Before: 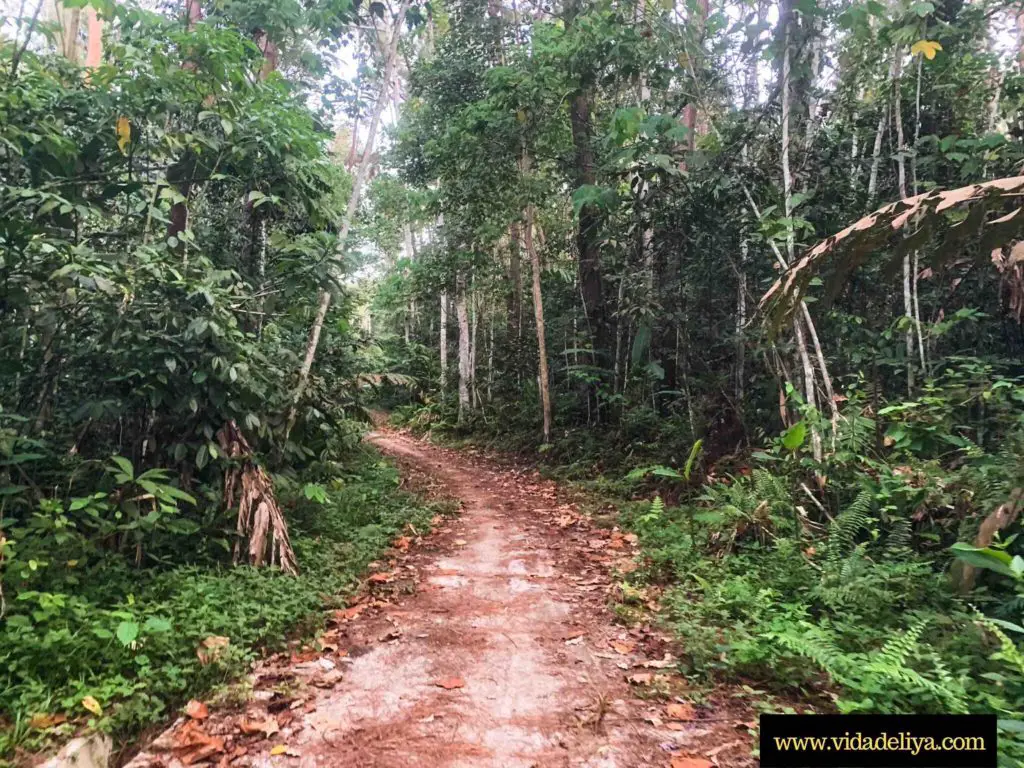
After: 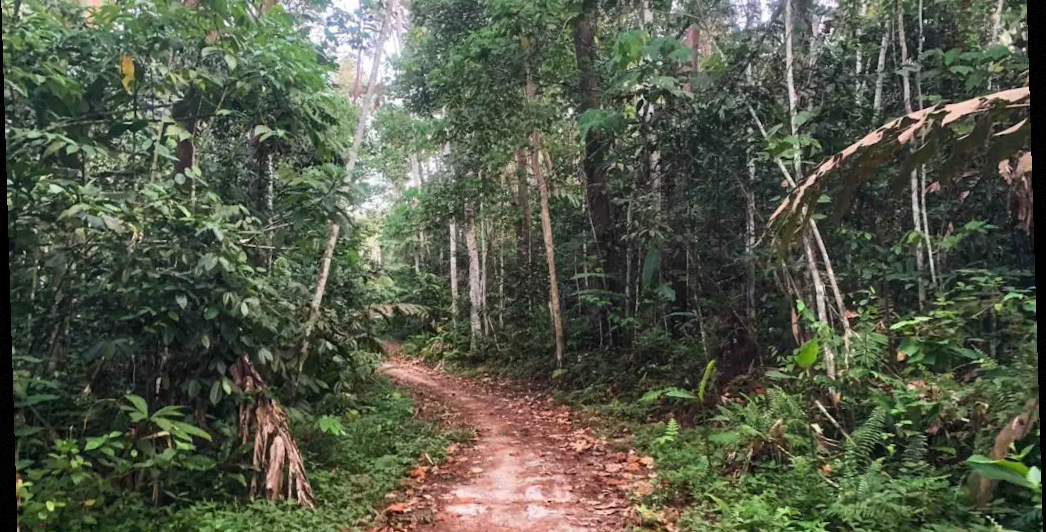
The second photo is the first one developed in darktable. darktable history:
crop: top 11.166%, bottom 22.168%
rotate and perspective: rotation -1.75°, automatic cropping off
vignetting: fall-off start 100%, fall-off radius 71%, brightness -0.434, saturation -0.2, width/height ratio 1.178, dithering 8-bit output, unbound false
